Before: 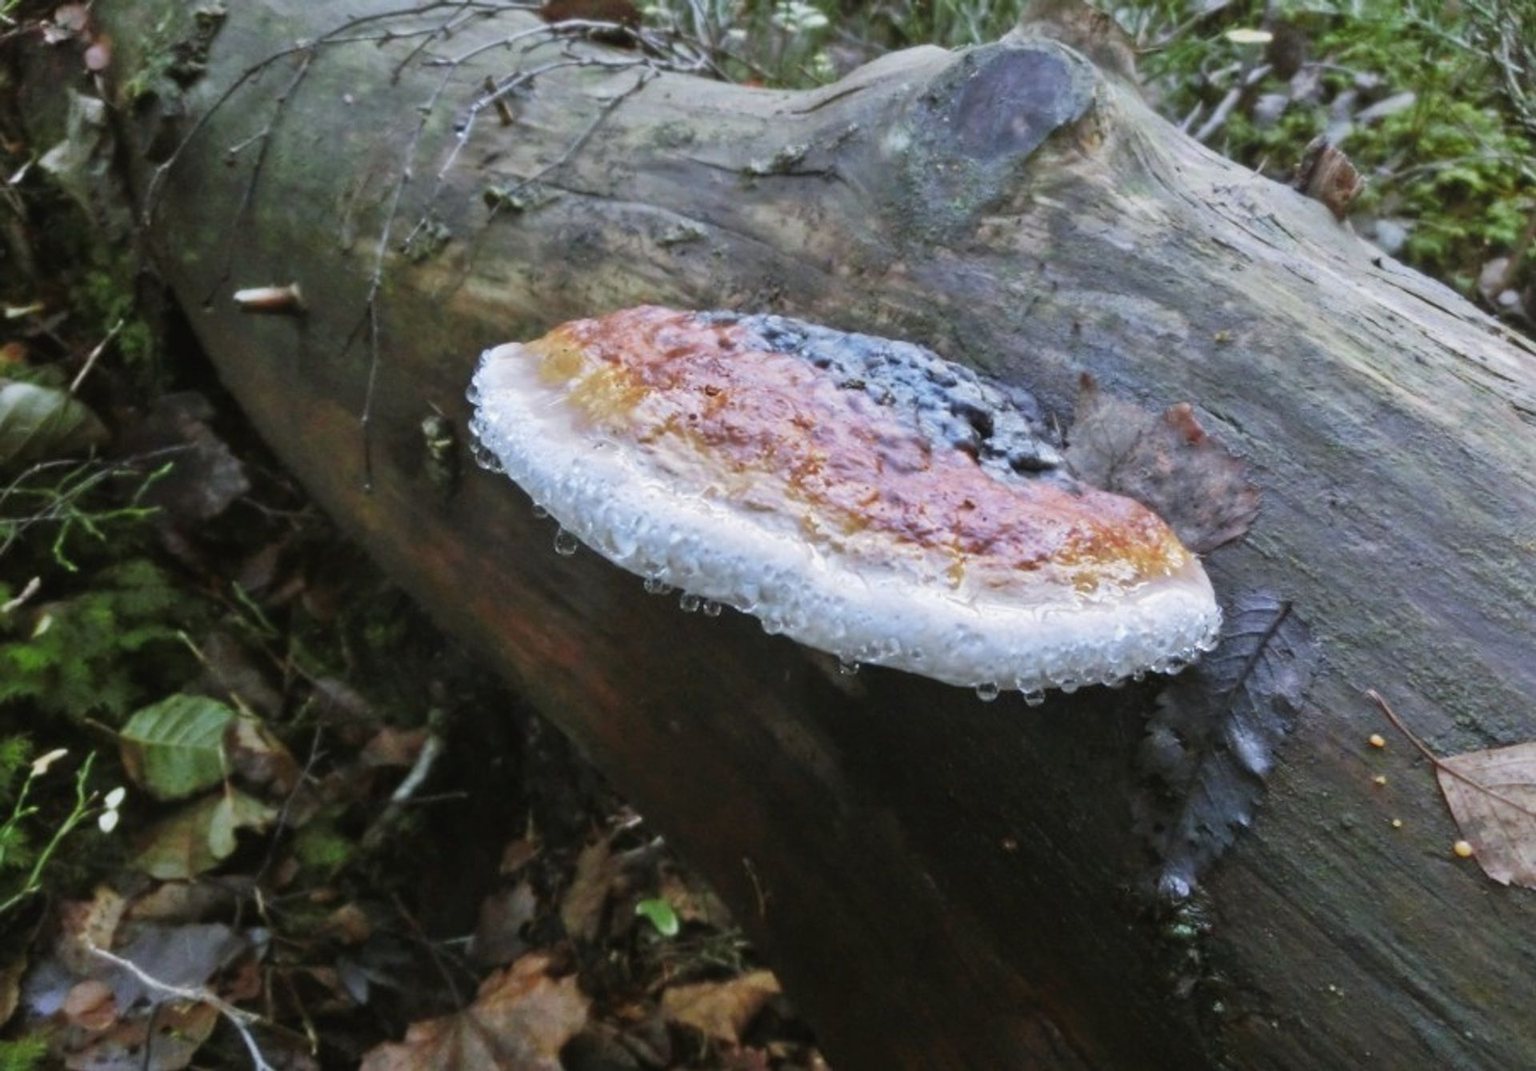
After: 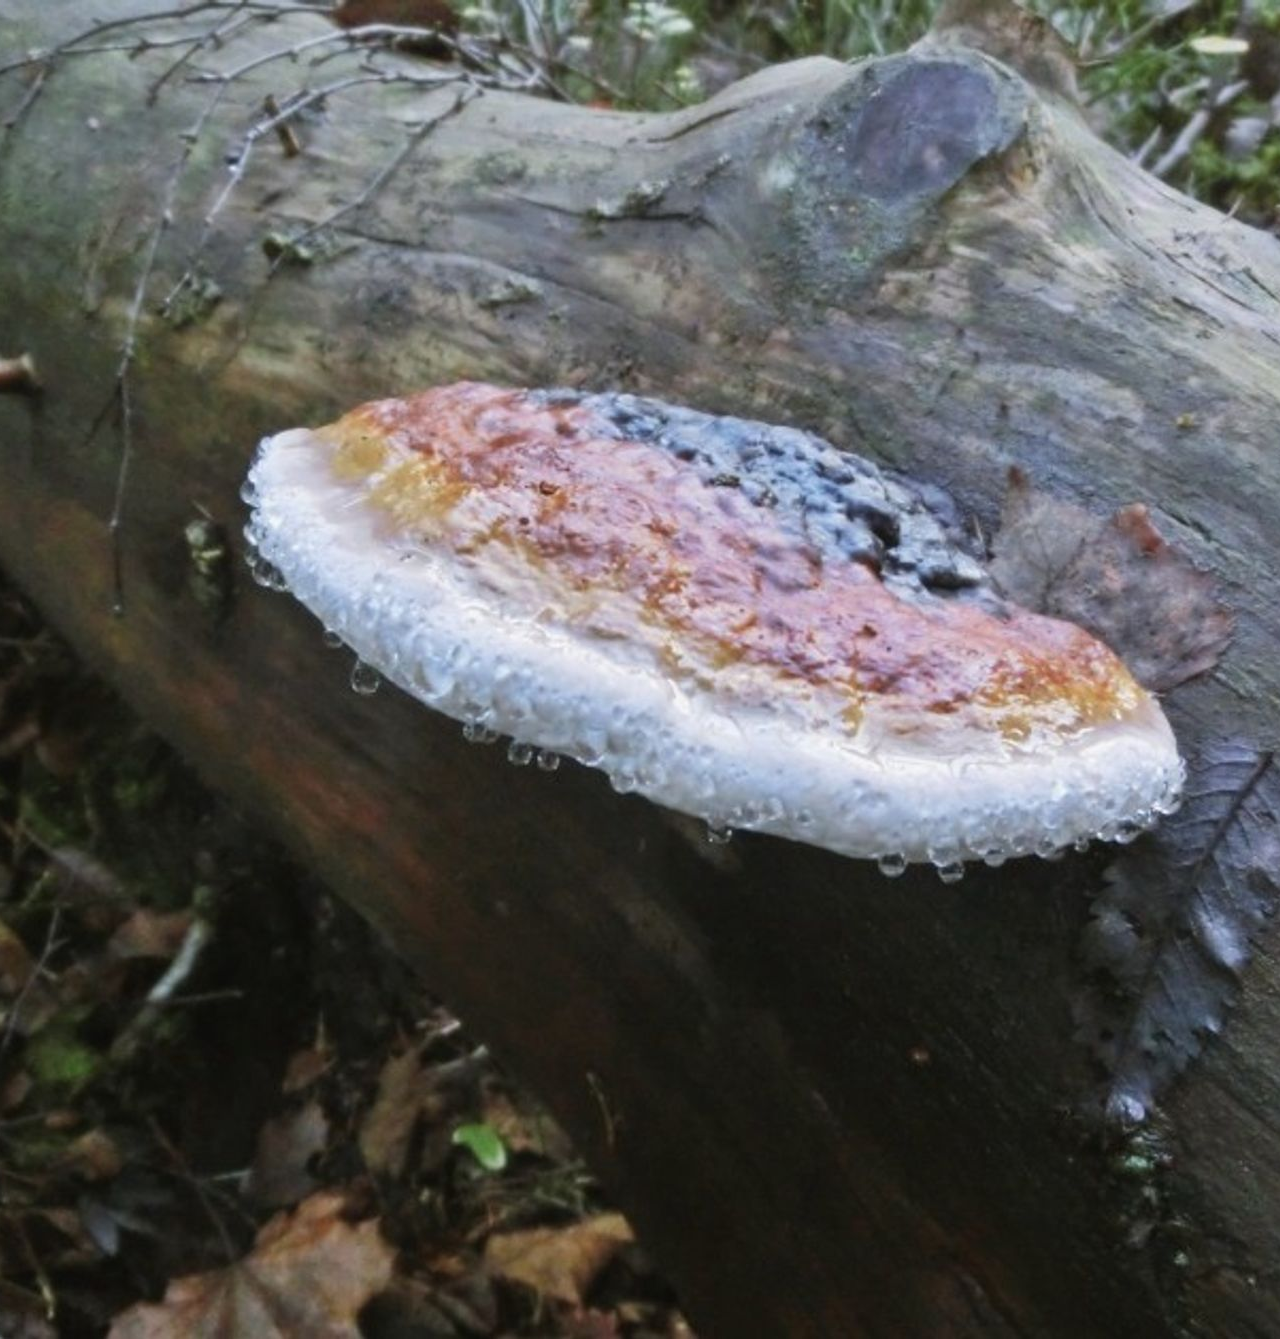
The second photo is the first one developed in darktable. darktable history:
crop and rotate: left 17.836%, right 15.462%
